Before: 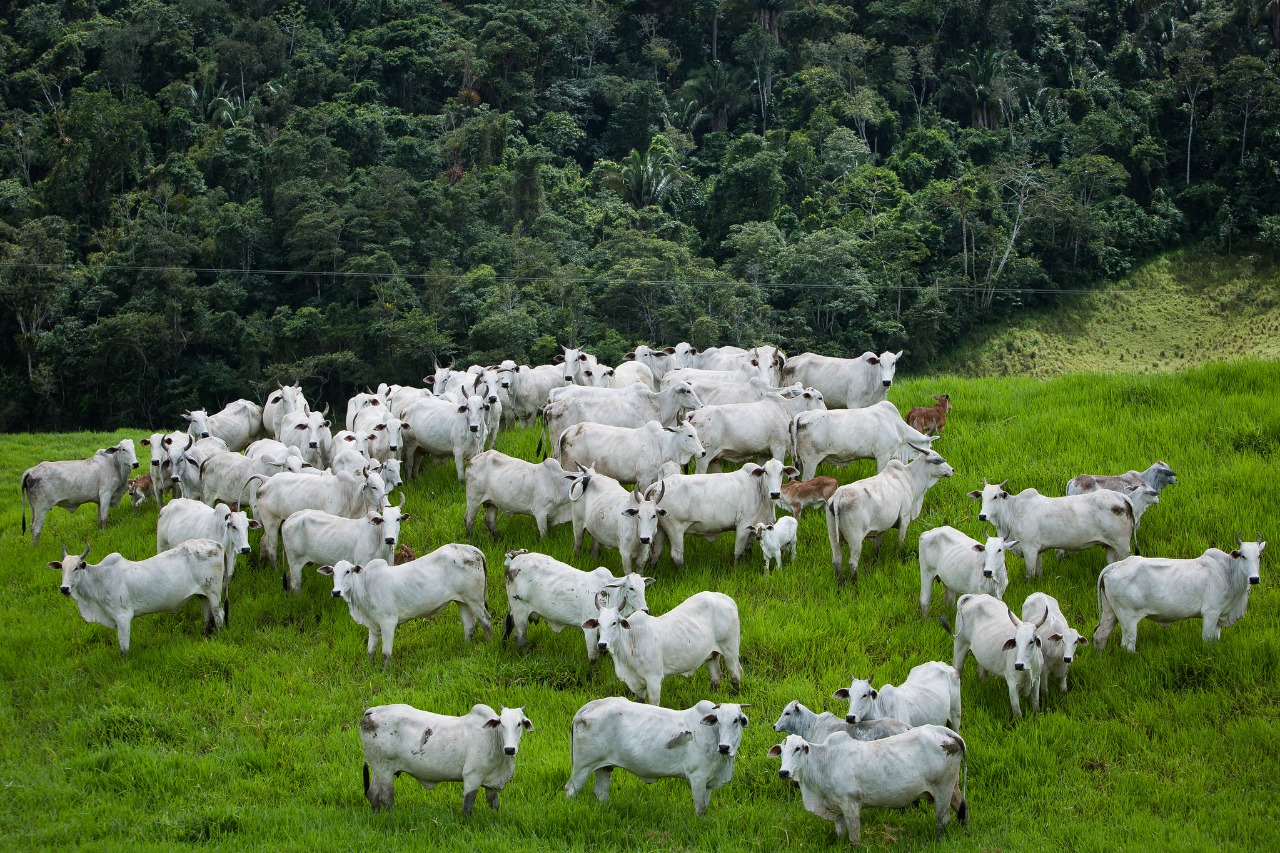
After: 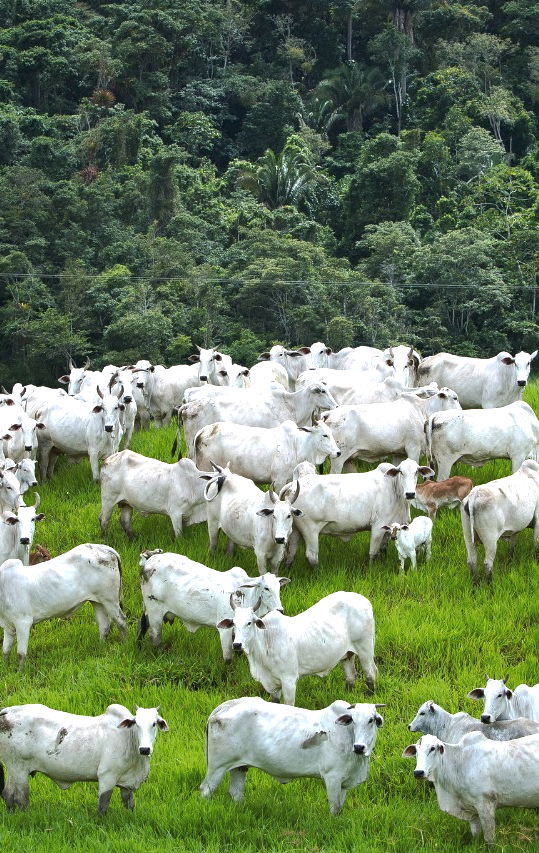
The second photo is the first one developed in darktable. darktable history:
tone curve: curves: ch0 [(0, 0) (0.003, 0.027) (0.011, 0.03) (0.025, 0.04) (0.044, 0.063) (0.069, 0.093) (0.1, 0.125) (0.136, 0.153) (0.177, 0.191) (0.224, 0.232) (0.277, 0.279) (0.335, 0.333) (0.399, 0.39) (0.468, 0.457) (0.543, 0.535) (0.623, 0.611) (0.709, 0.683) (0.801, 0.758) (0.898, 0.853) (1, 1)], preserve colors none
exposure: black level correction 0, exposure 0.7 EV, compensate exposure bias true, compensate highlight preservation false
crop: left 28.583%, right 29.231%
